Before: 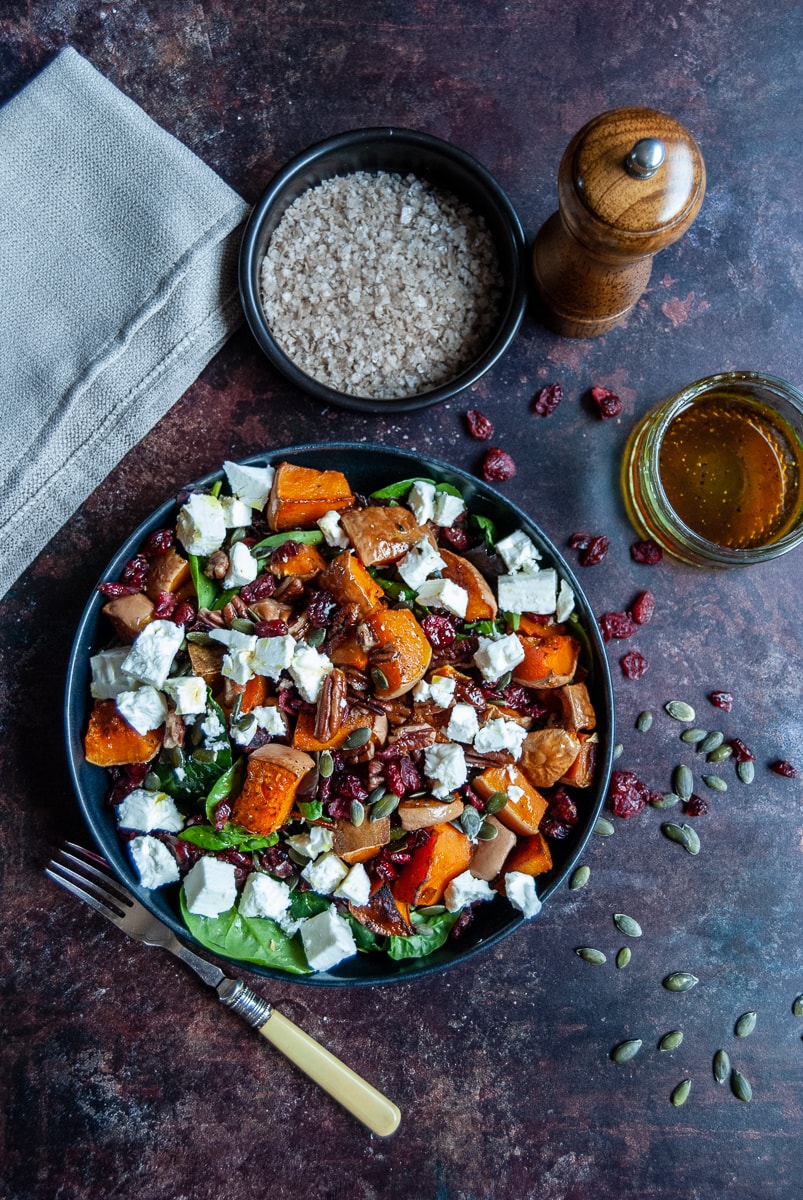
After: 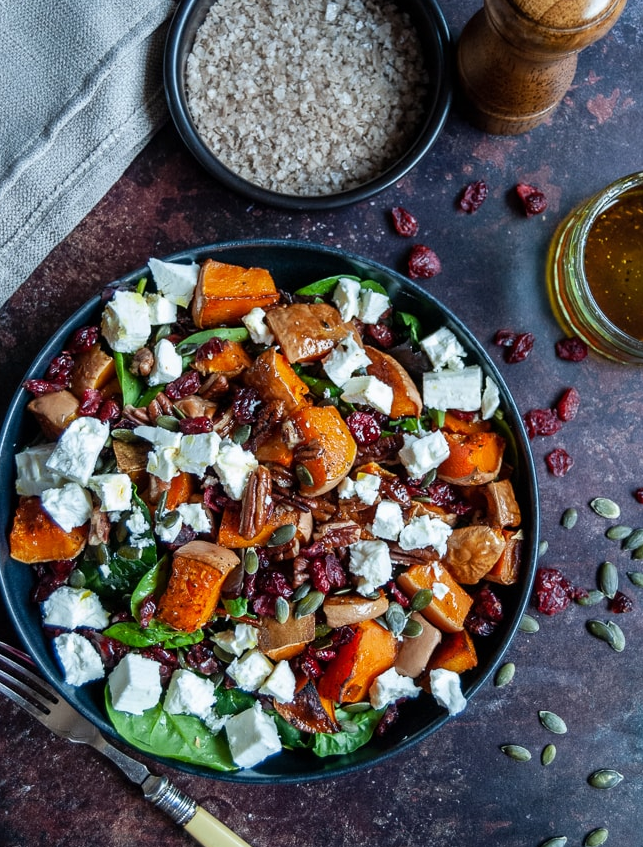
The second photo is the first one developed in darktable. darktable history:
crop: left 9.396%, top 16.976%, right 10.506%, bottom 12.38%
